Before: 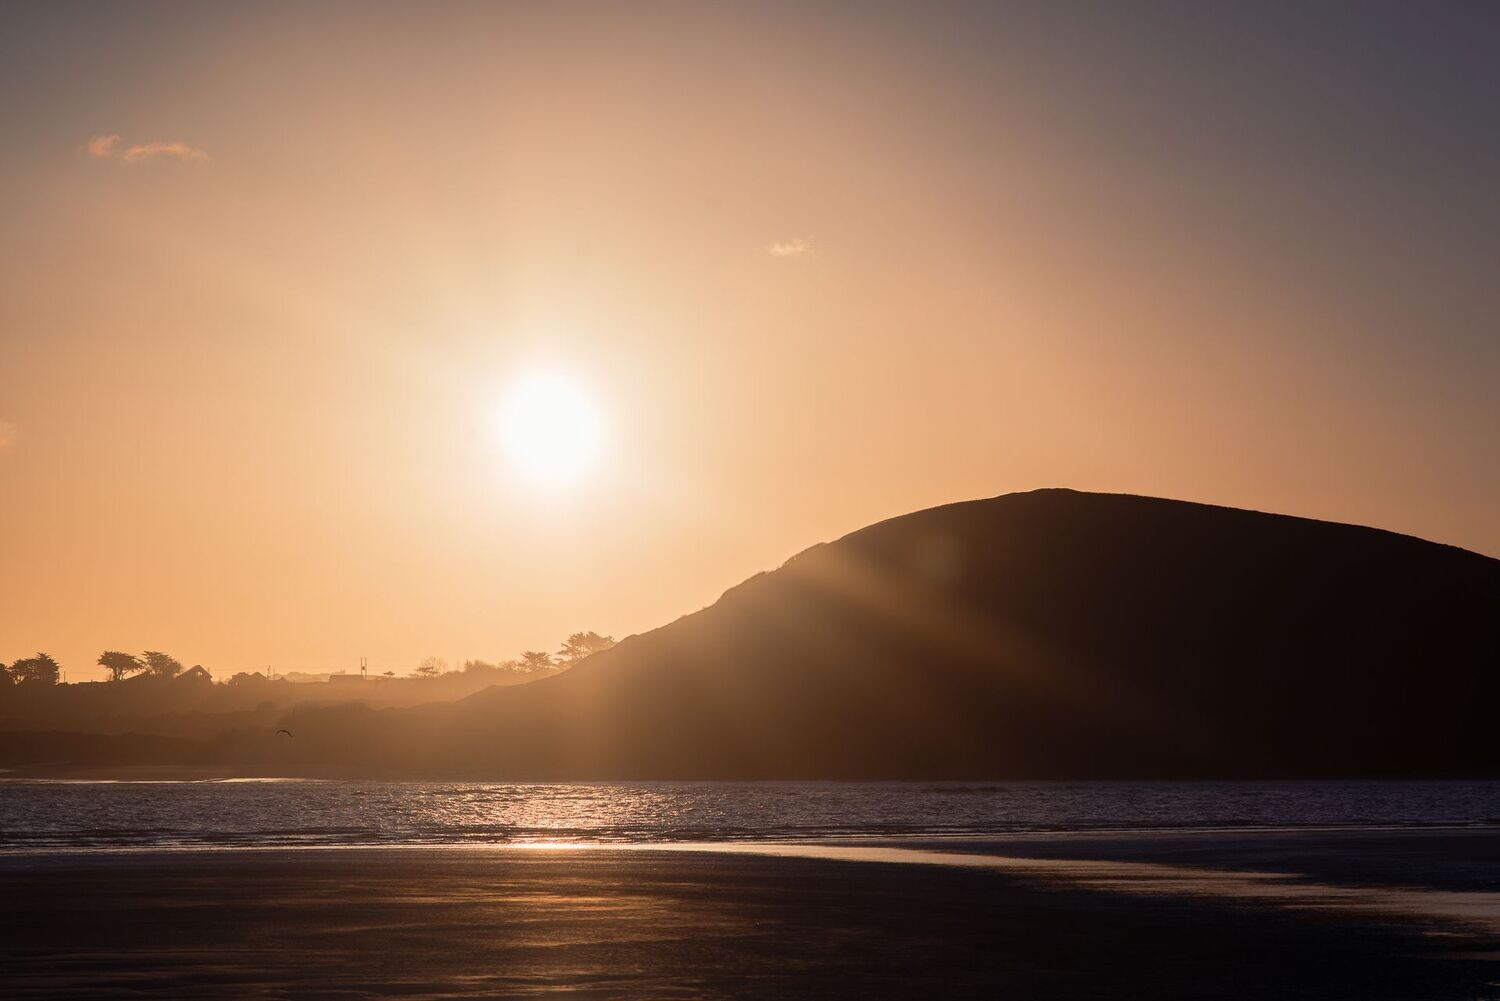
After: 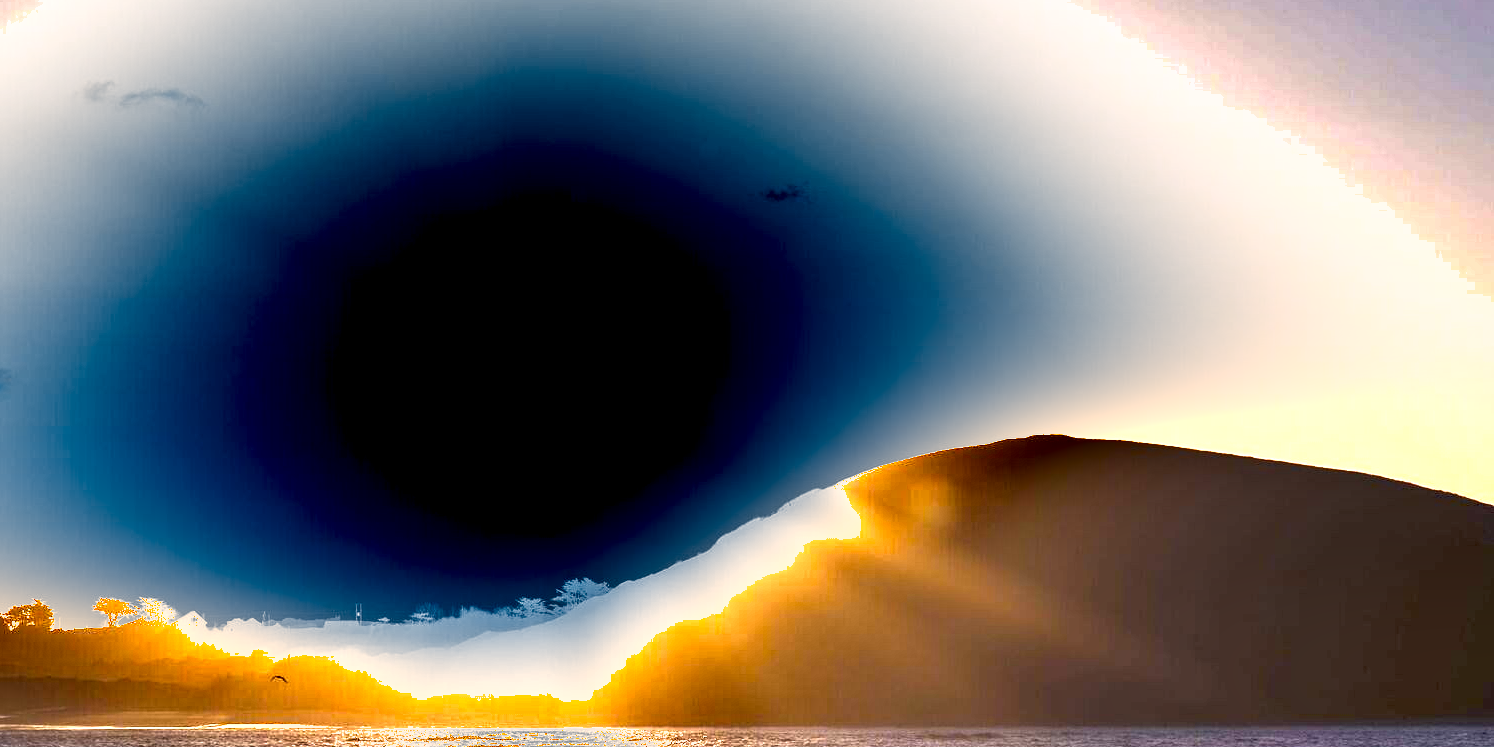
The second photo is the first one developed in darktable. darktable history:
shadows and highlights: soften with gaussian
exposure: exposure 3 EV, compensate highlight preservation false
color contrast: green-magenta contrast 0.8, blue-yellow contrast 1.1, unbound 0
crop: left 0.387%, top 5.469%, bottom 19.809%
